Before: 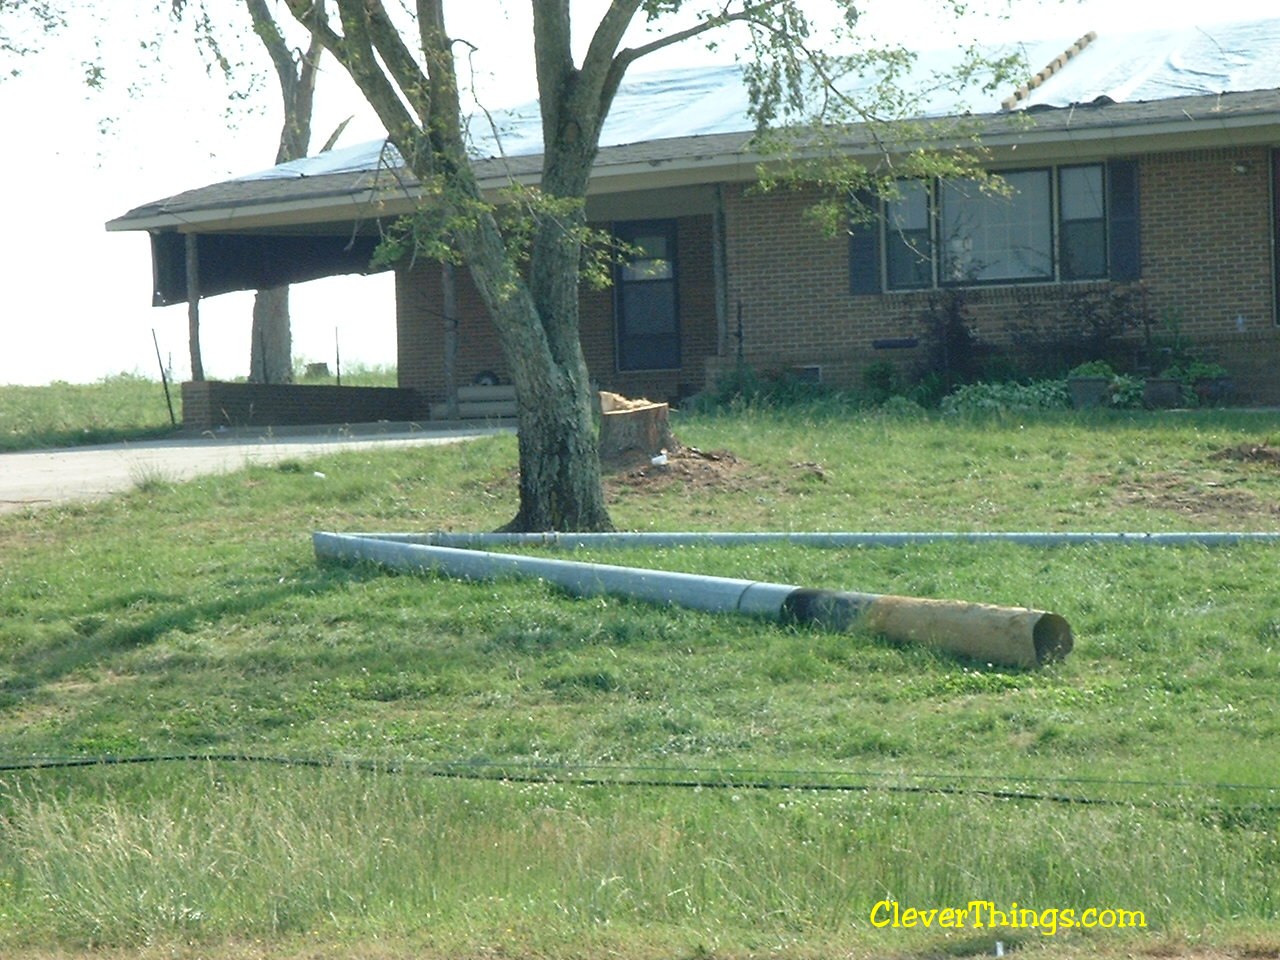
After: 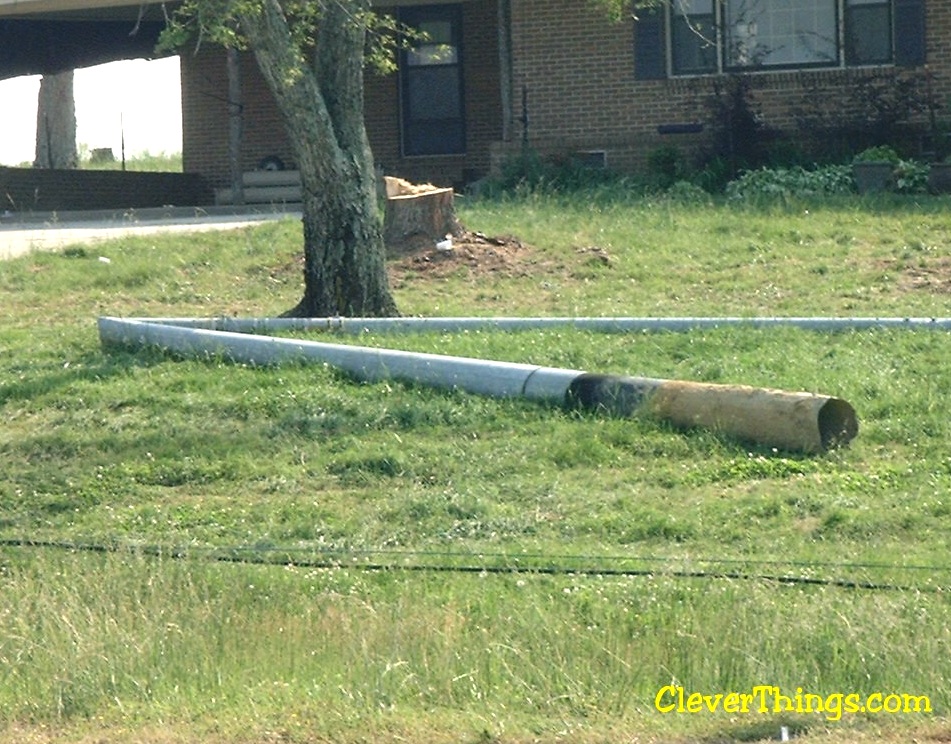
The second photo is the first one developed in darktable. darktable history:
crop: left 16.845%, top 22.48%, right 8.786%
color correction: highlights a* 5.84, highlights b* 4.77
tone equalizer: -8 EV -0.442 EV, -7 EV -0.356 EV, -6 EV -0.309 EV, -5 EV -0.258 EV, -3 EV 0.214 EV, -2 EV 0.333 EV, -1 EV 0.401 EV, +0 EV 0.407 EV, edges refinement/feathering 500, mask exposure compensation -1.57 EV, preserve details no
